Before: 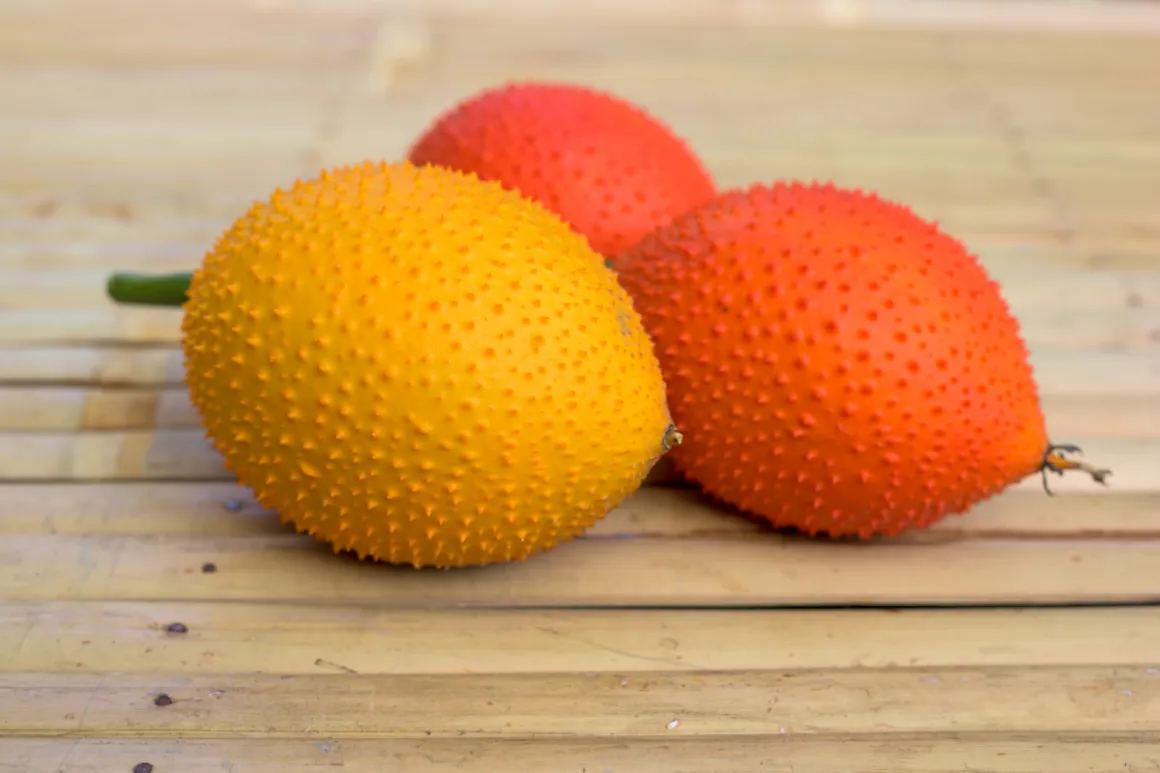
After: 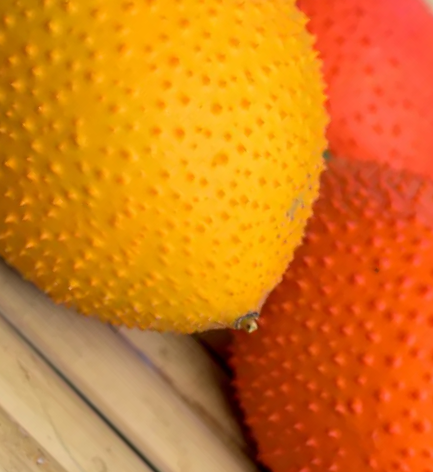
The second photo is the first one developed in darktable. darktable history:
crop and rotate: angle -45.21°, top 16.341%, right 0.886%, bottom 11.69%
